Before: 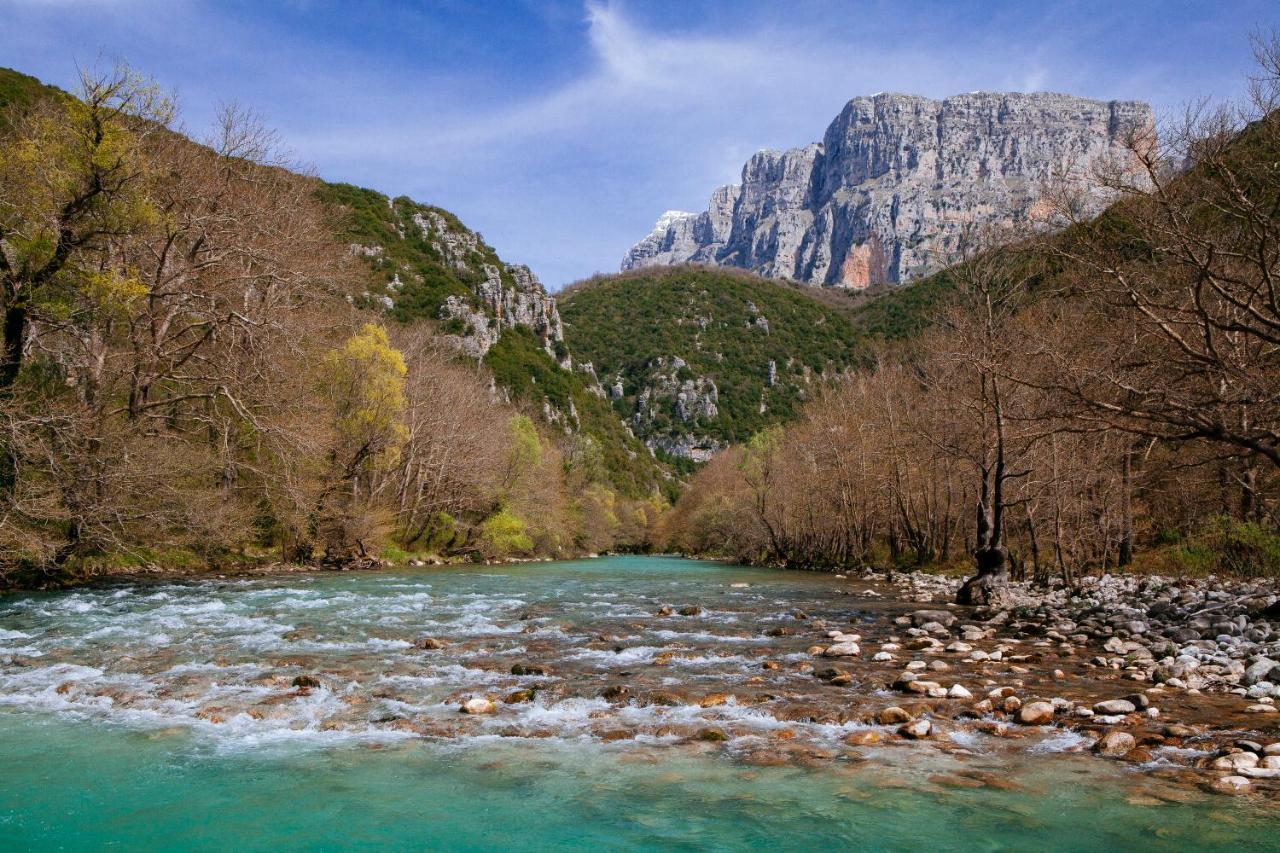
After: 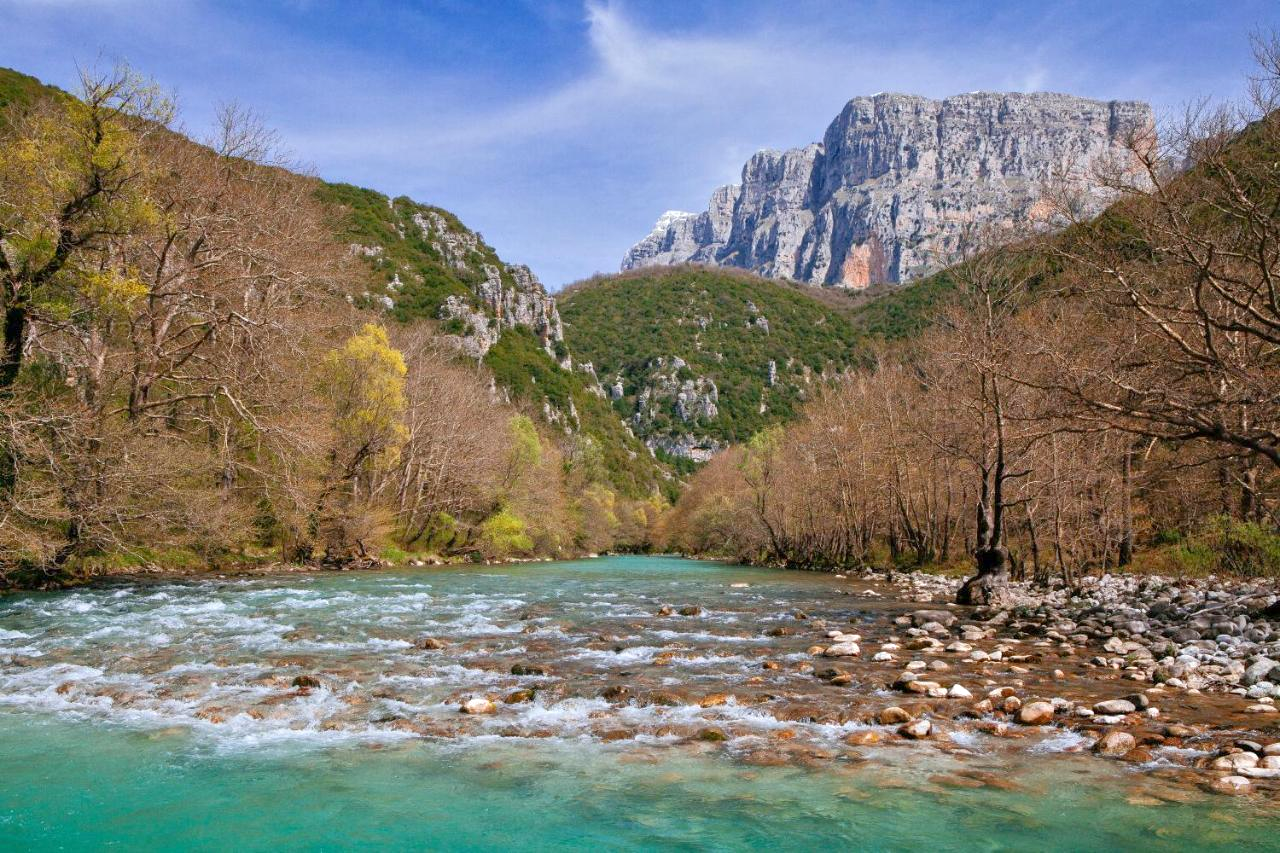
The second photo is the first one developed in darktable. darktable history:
tone equalizer: -8 EV 1 EV, -7 EV 1 EV, -6 EV 1 EV, -5 EV 1 EV, -4 EV 1 EV, -3 EV 0.75 EV, -2 EV 0.5 EV, -1 EV 0.25 EV
